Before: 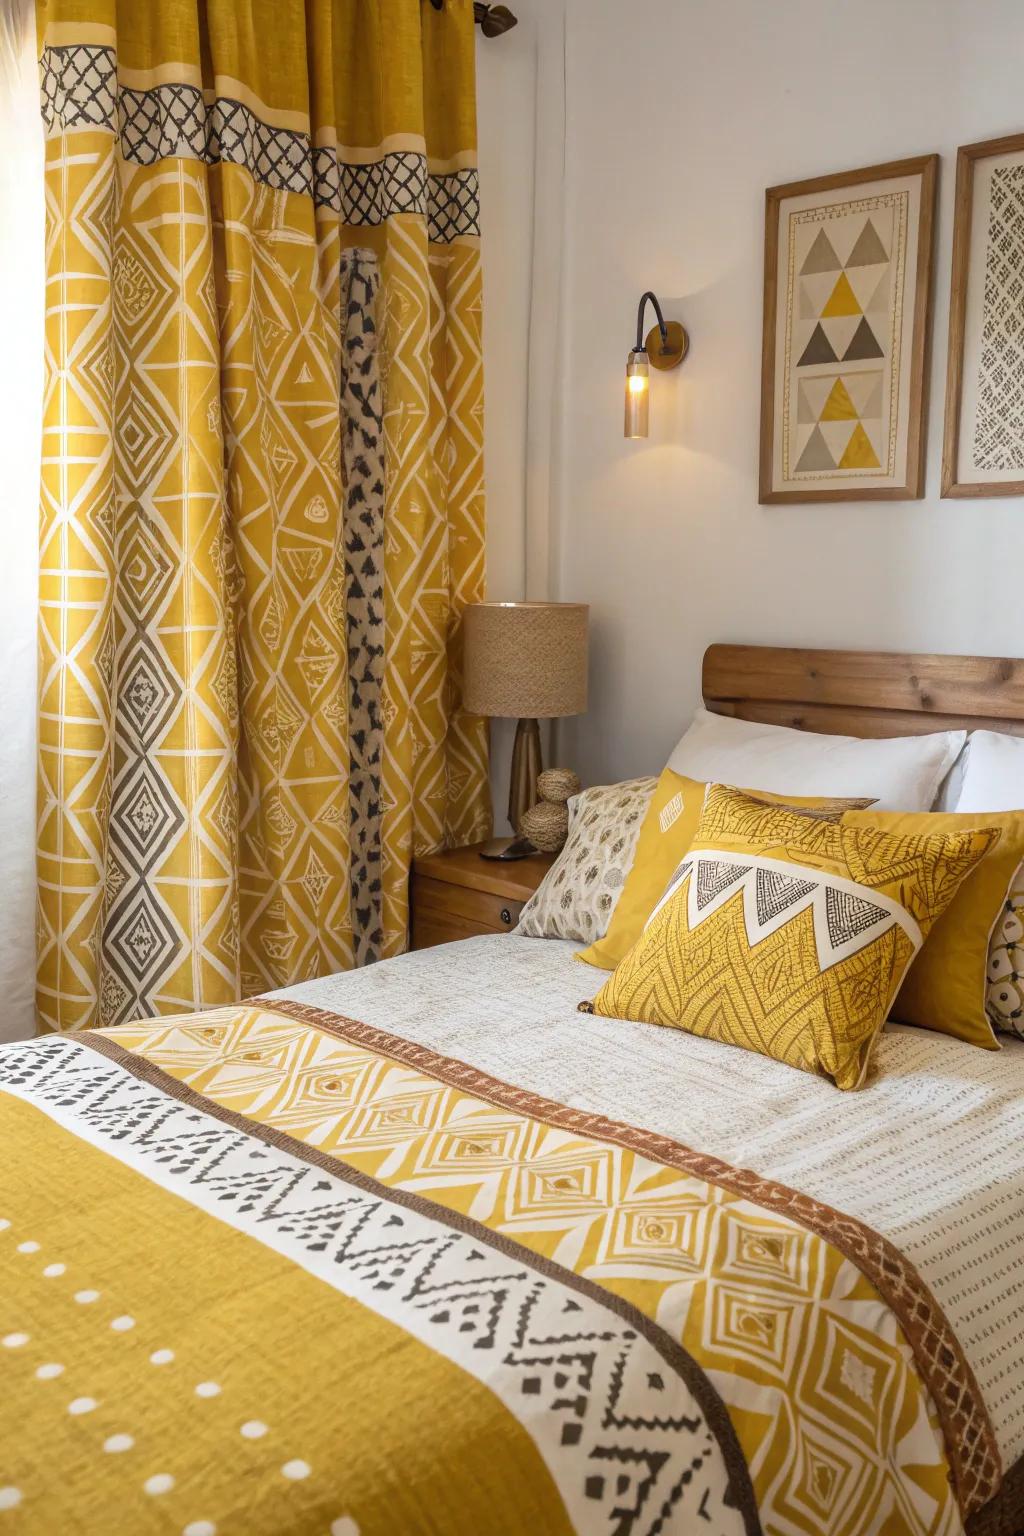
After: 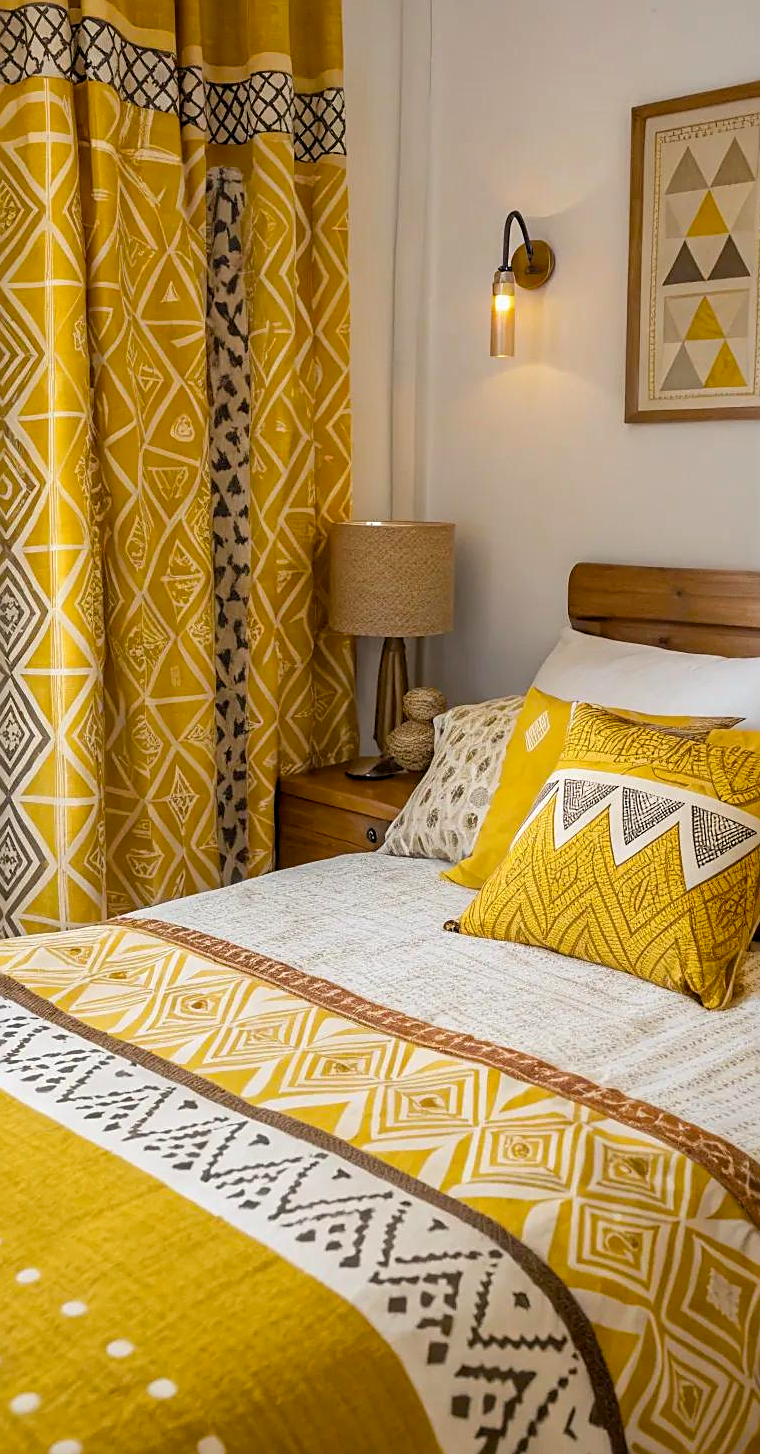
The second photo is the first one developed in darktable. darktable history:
color balance rgb: global offset › luminance -0.486%, perceptual saturation grading › global saturation 19.914%
sharpen: on, module defaults
crop and rotate: left 13.169%, top 5.276%, right 12.547%
